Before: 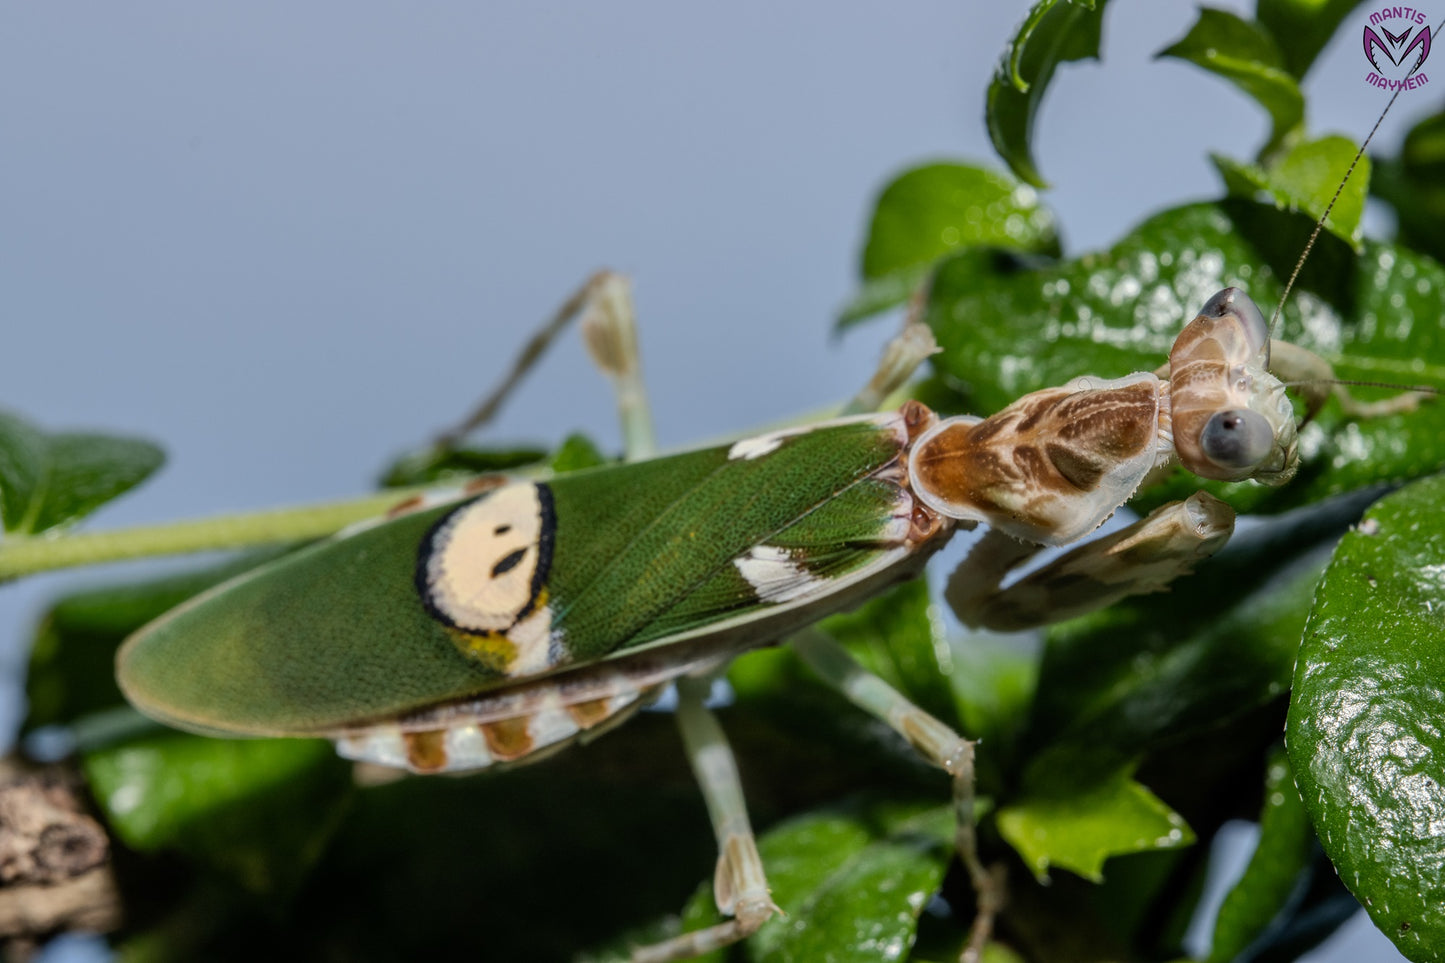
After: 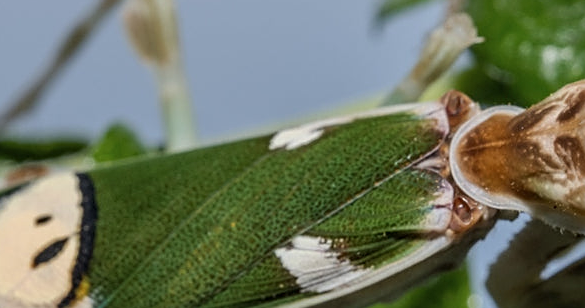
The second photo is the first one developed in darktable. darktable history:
contrast brightness saturation: saturation -0.087
crop: left 31.769%, top 32.272%, right 27.743%, bottom 35.674%
sharpen: on, module defaults
